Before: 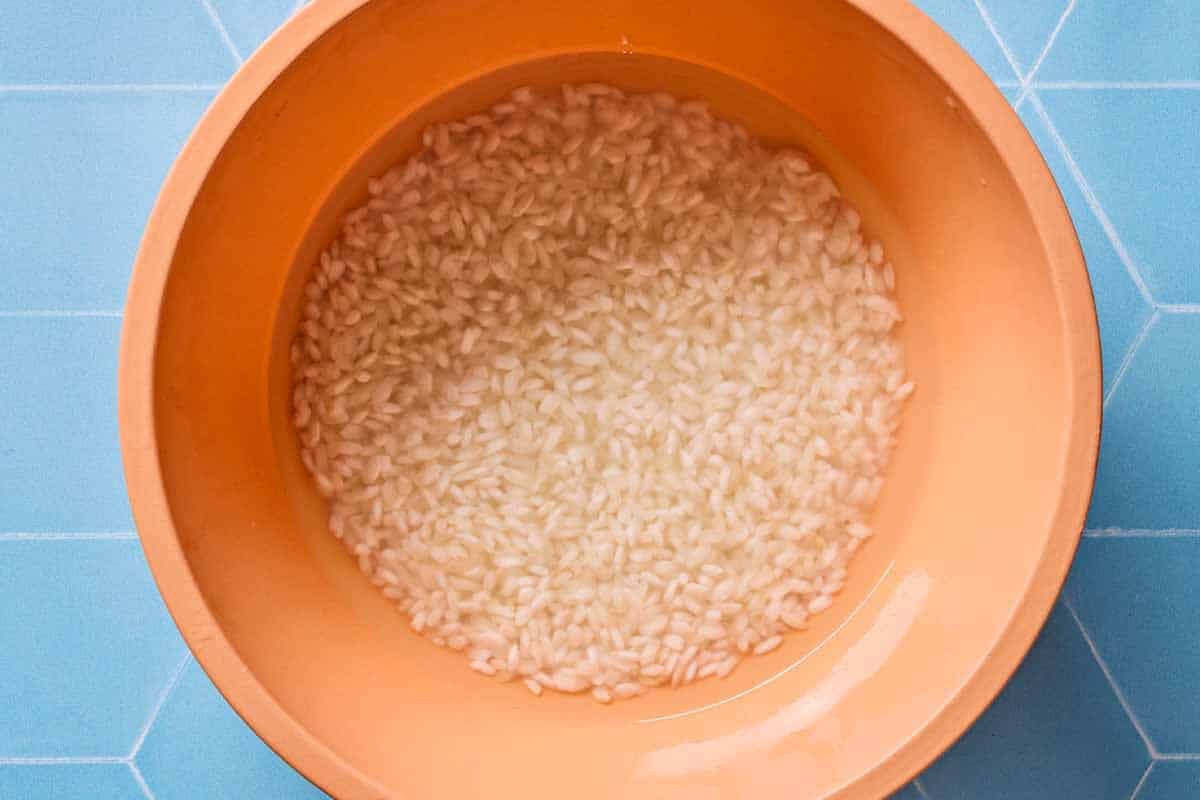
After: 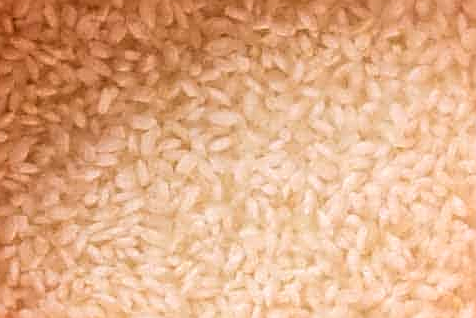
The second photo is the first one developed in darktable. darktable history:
sharpen: amount 0.9
crop: left 30.28%, top 30.096%, right 29.985%, bottom 30.128%
exposure: exposure 0.202 EV, compensate exposure bias true, compensate highlight preservation false
